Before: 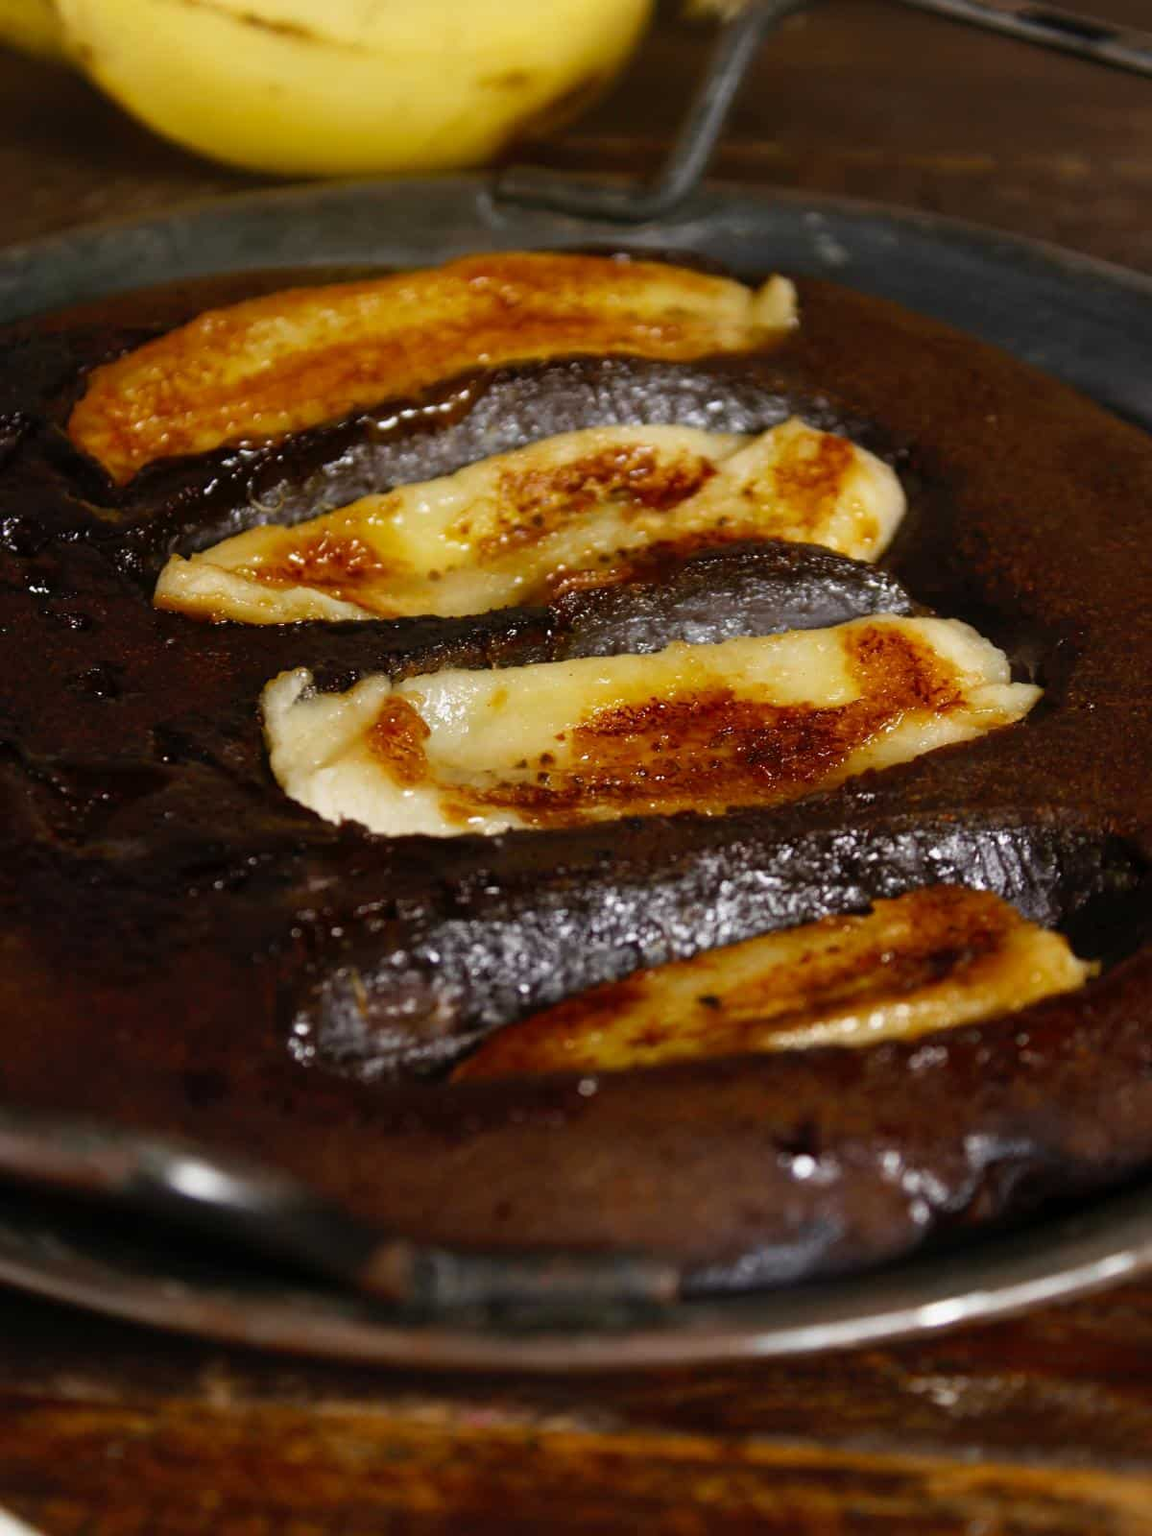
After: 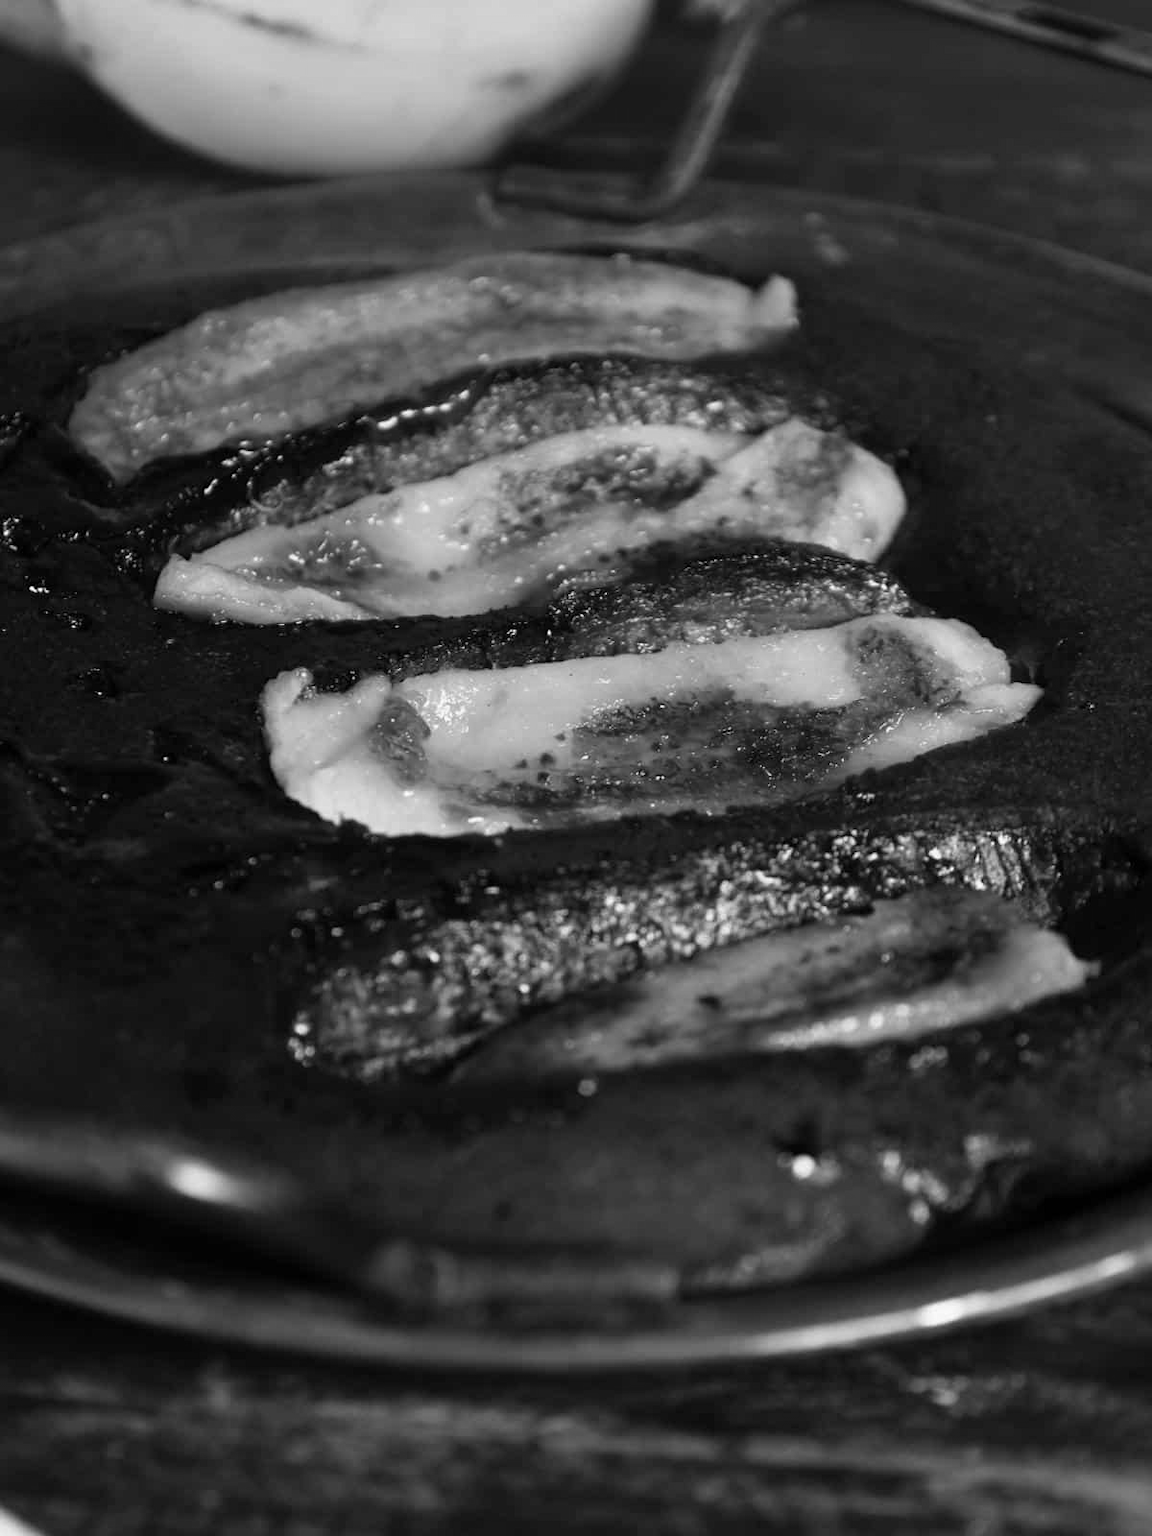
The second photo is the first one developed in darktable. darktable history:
tone equalizer: on, module defaults
monochrome: on, module defaults
color balance rgb: perceptual saturation grading › global saturation 20%, perceptual saturation grading › highlights -25%, perceptual saturation grading › shadows 25%
